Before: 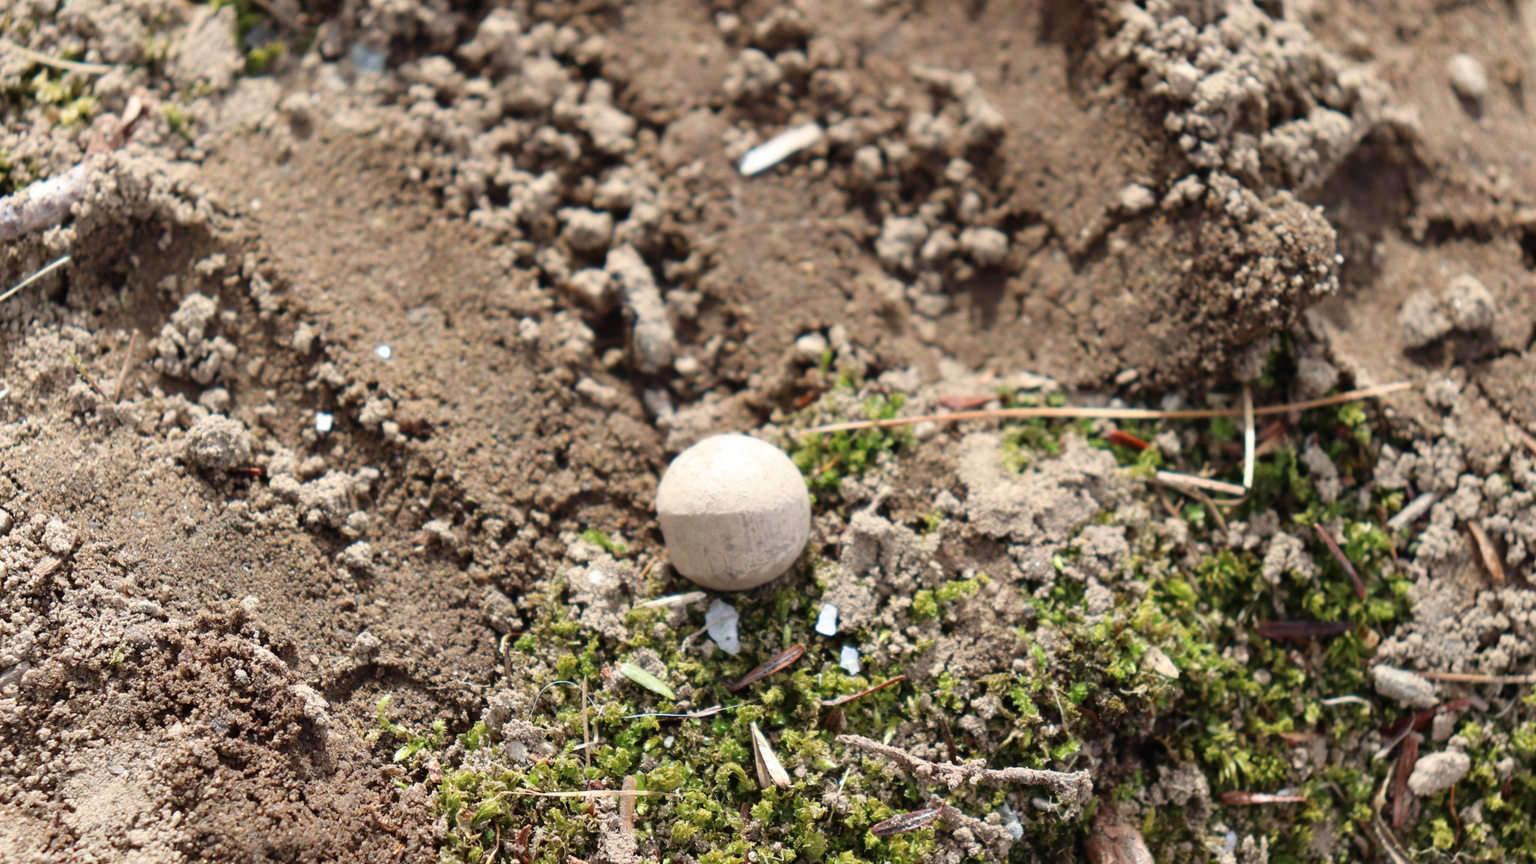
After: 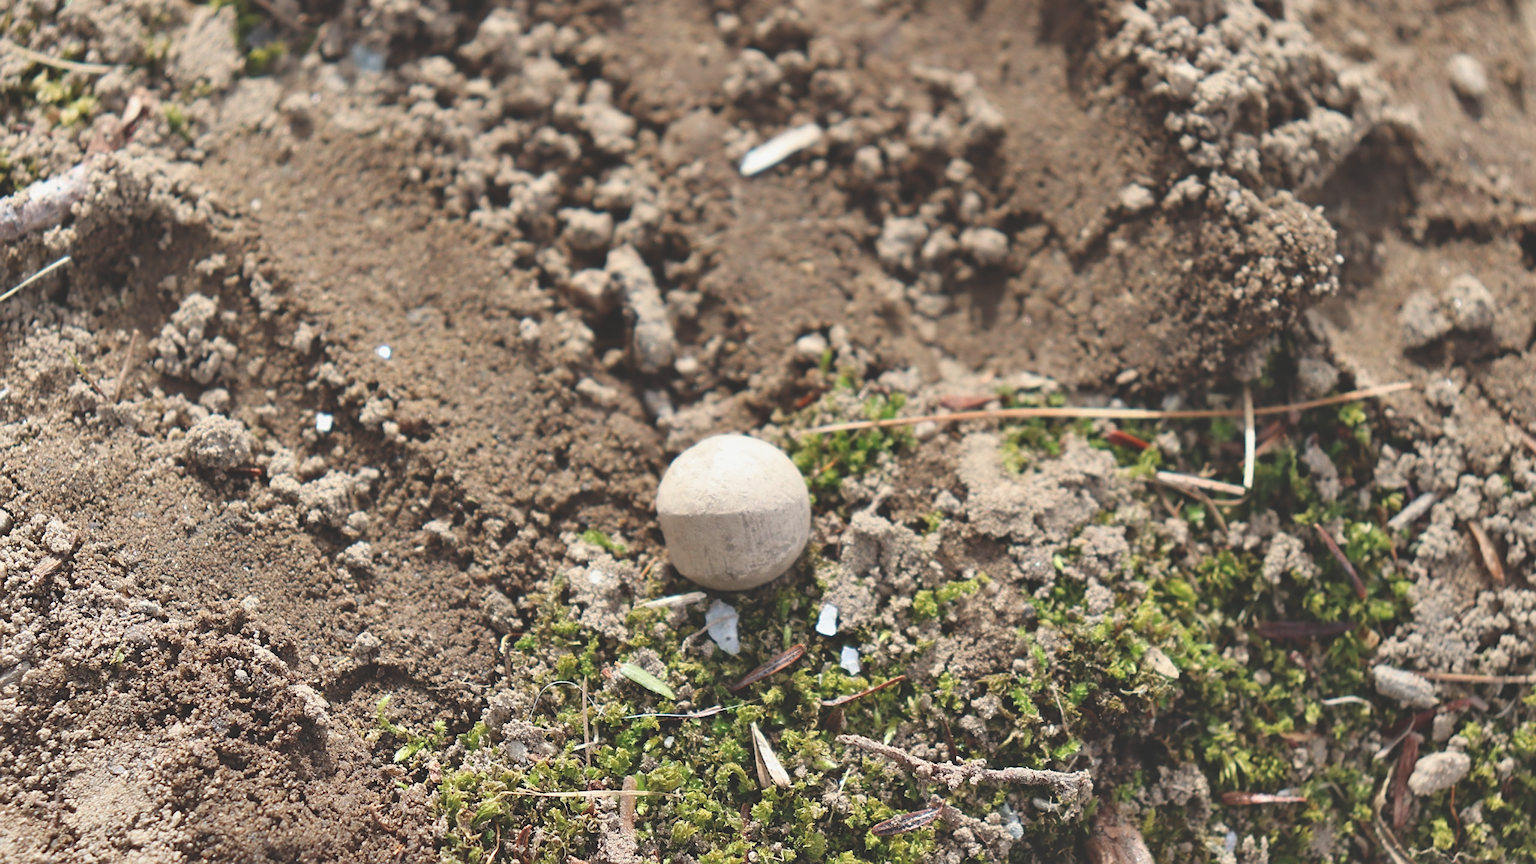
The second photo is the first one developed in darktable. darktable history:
exposure: black level correction -0.026, exposure -0.118 EV, compensate highlight preservation false
sharpen: on, module defaults
shadows and highlights: shadows 58.62, highlights -60.53, soften with gaussian
